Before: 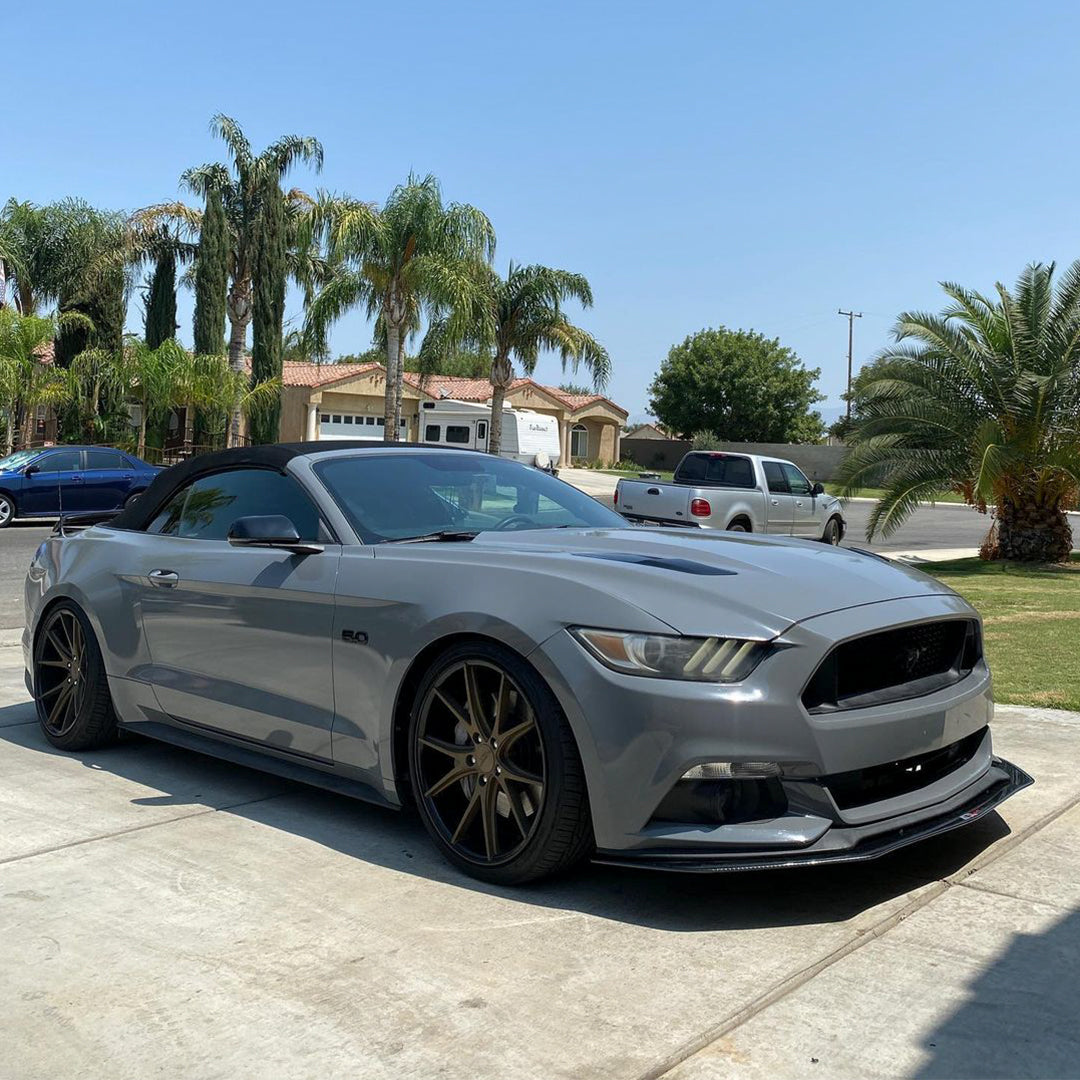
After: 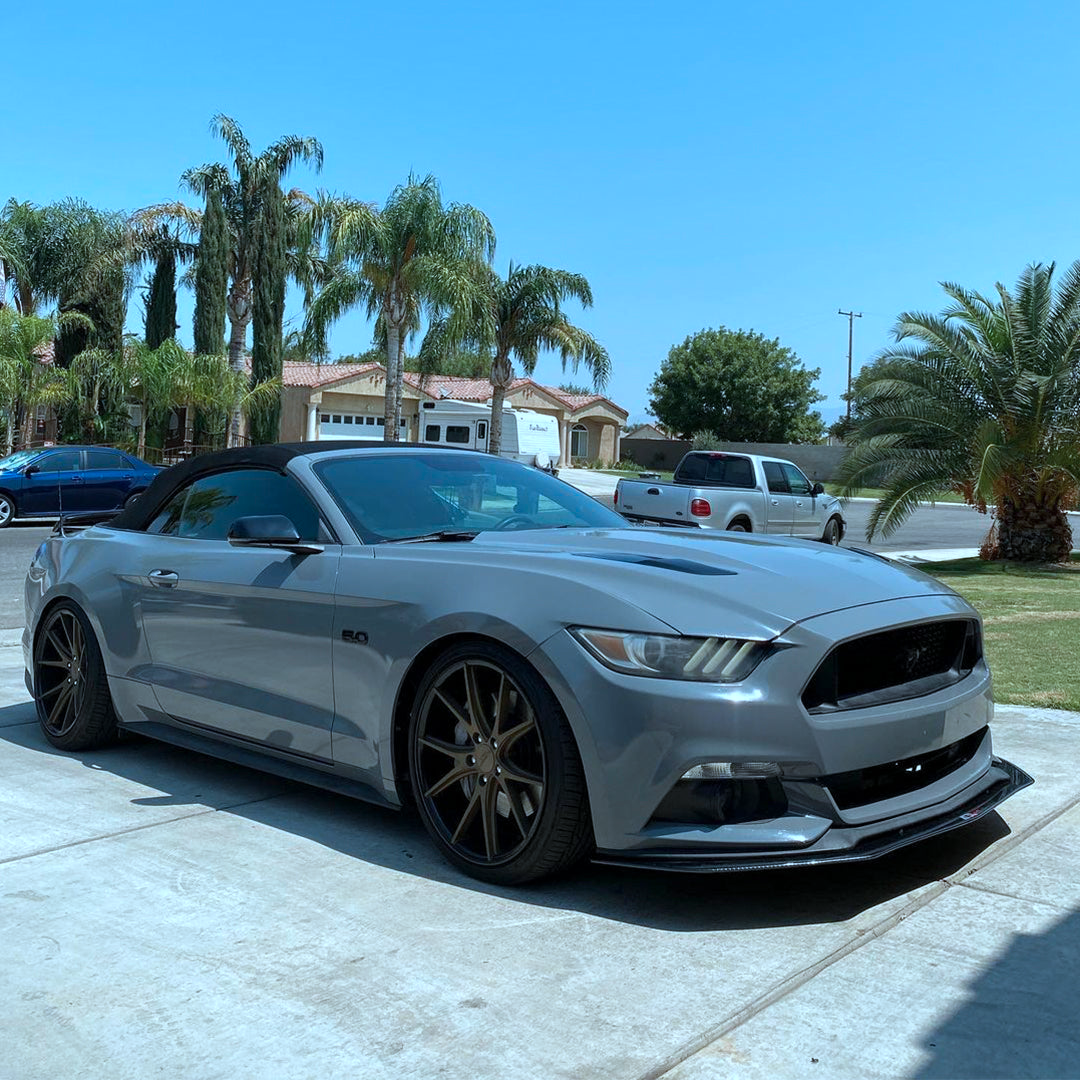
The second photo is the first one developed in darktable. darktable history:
color correction: highlights a* -9.59, highlights b* -21.92
